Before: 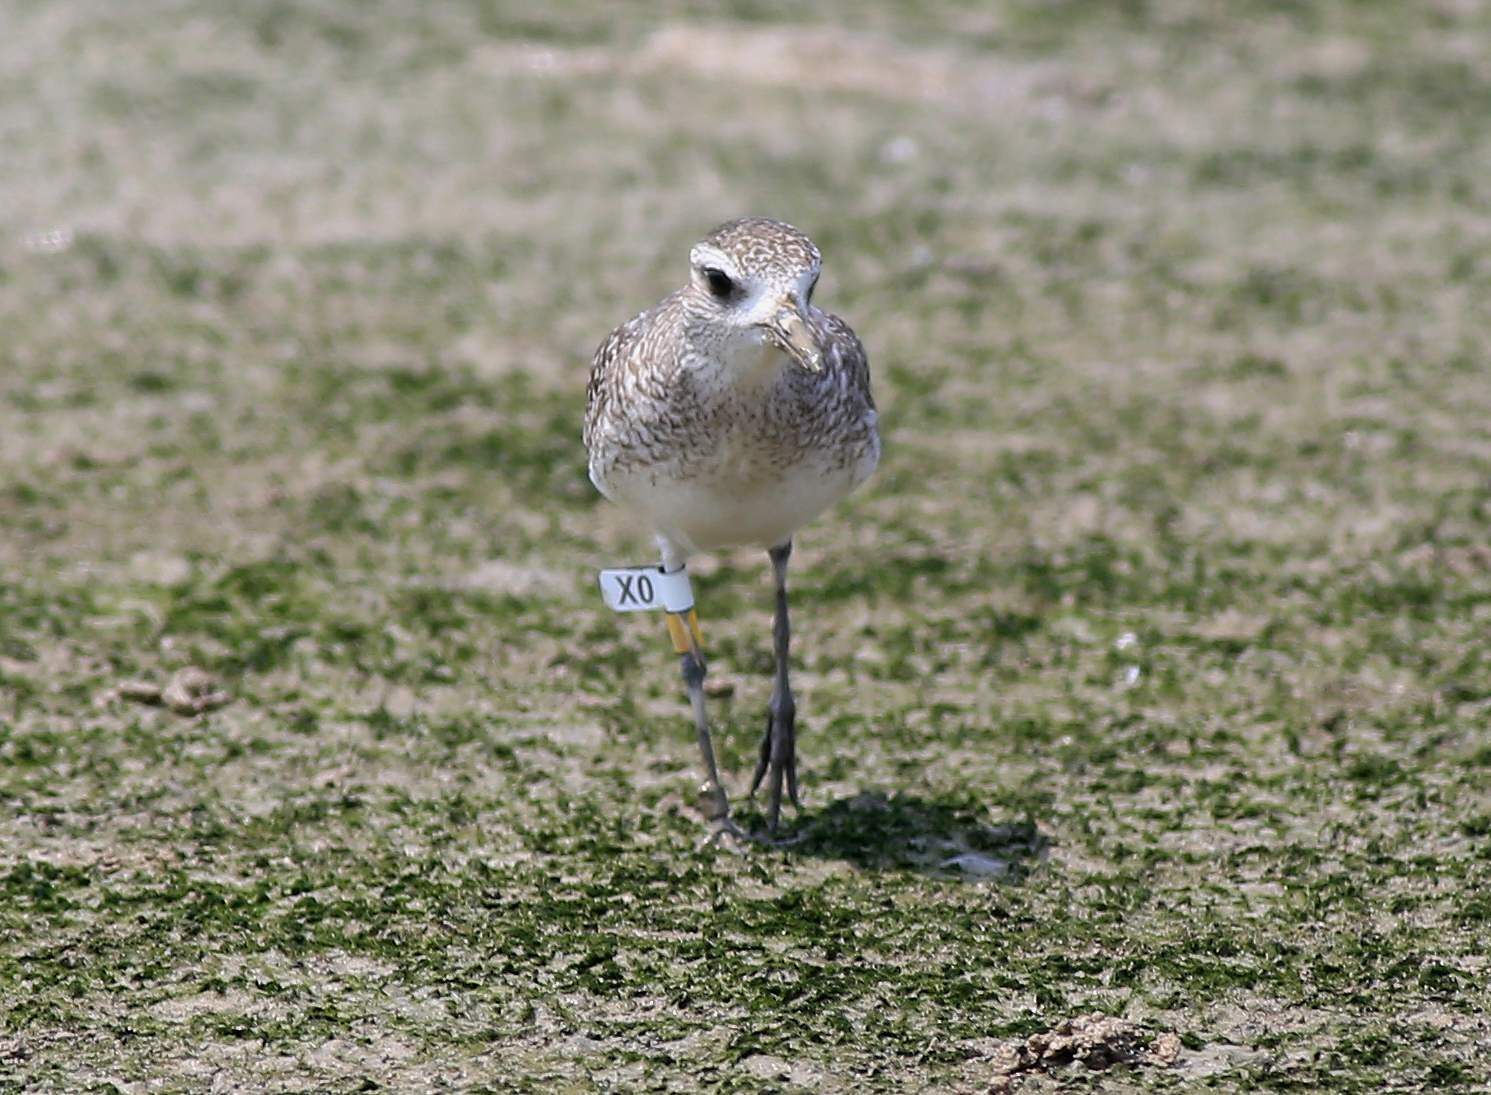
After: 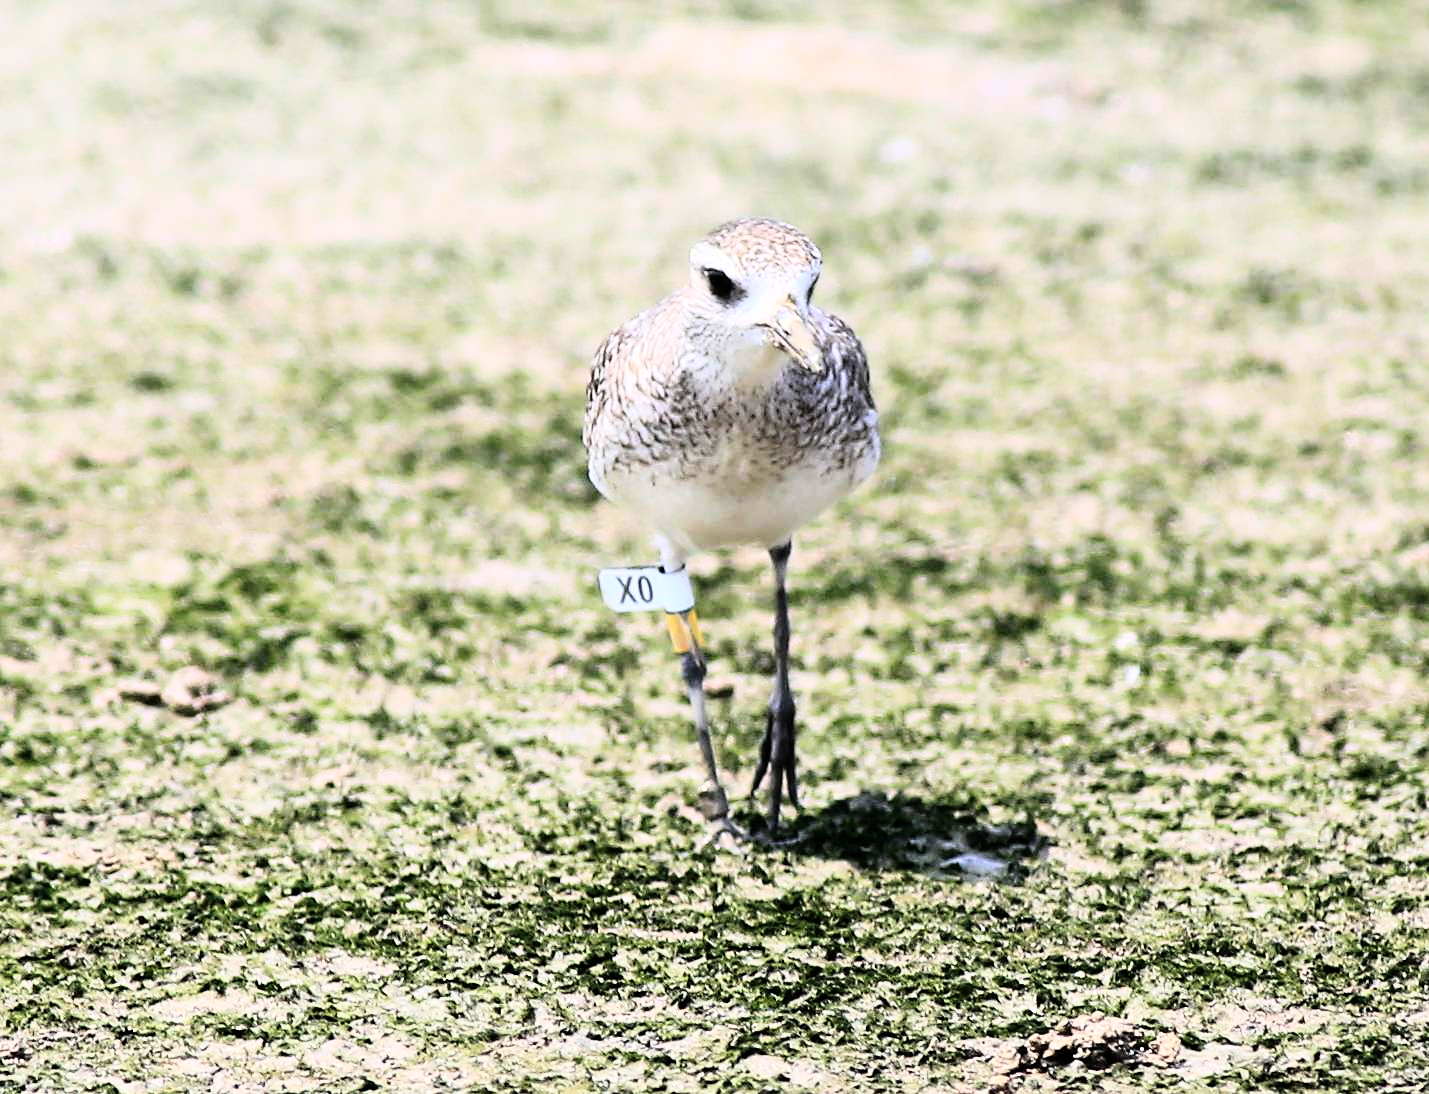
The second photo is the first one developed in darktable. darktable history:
crop: right 4.126%, bottom 0.031%
rgb curve: curves: ch0 [(0, 0) (0.21, 0.15) (0.24, 0.21) (0.5, 0.75) (0.75, 0.96) (0.89, 0.99) (1, 1)]; ch1 [(0, 0.02) (0.21, 0.13) (0.25, 0.2) (0.5, 0.67) (0.75, 0.9) (0.89, 0.97) (1, 1)]; ch2 [(0, 0.02) (0.21, 0.13) (0.25, 0.2) (0.5, 0.67) (0.75, 0.9) (0.89, 0.97) (1, 1)], compensate middle gray true
